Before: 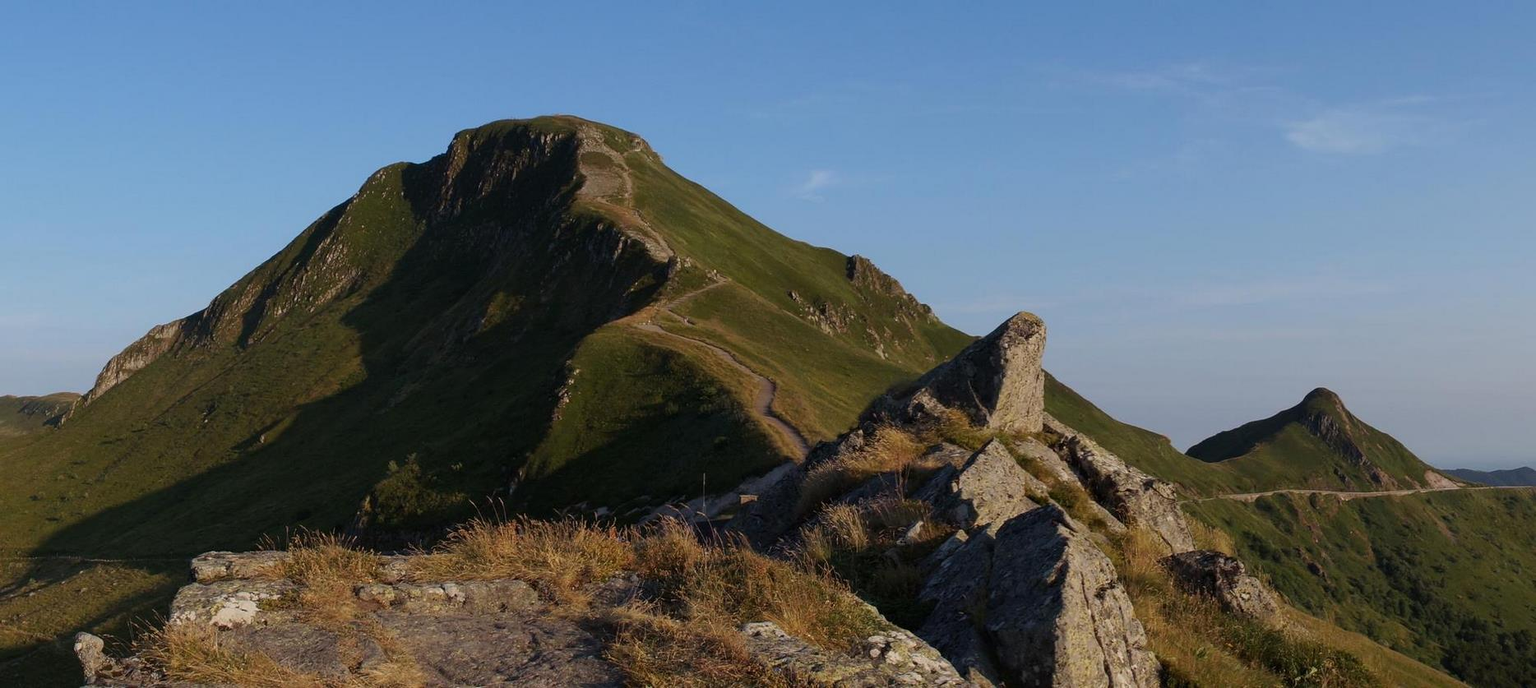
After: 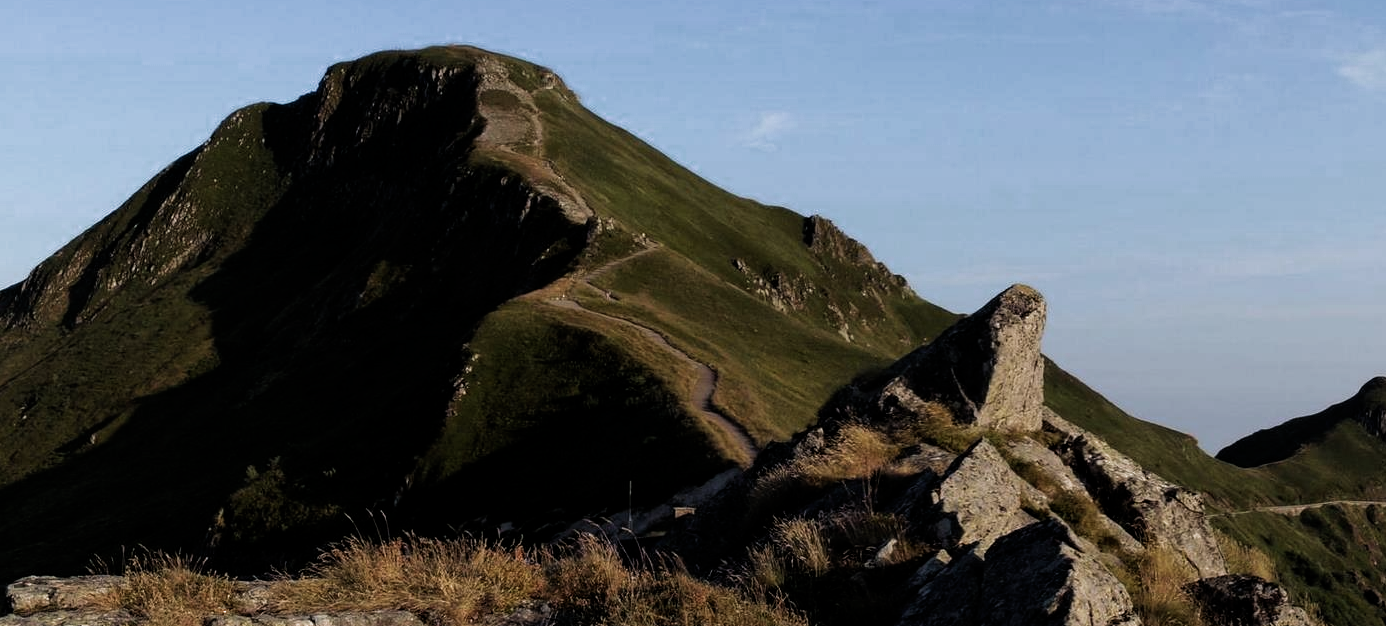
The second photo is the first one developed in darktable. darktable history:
crop and rotate: left 12.103%, top 11.396%, right 13.689%, bottom 13.76%
filmic rgb: black relative exposure -8.24 EV, white relative exposure 2.2 EV, threshold 2.97 EV, target white luminance 99.996%, hardness 7.18, latitude 74.27%, contrast 1.325, highlights saturation mix -2.48%, shadows ↔ highlights balance 30.51%, color science v4 (2020), enable highlight reconstruction true
